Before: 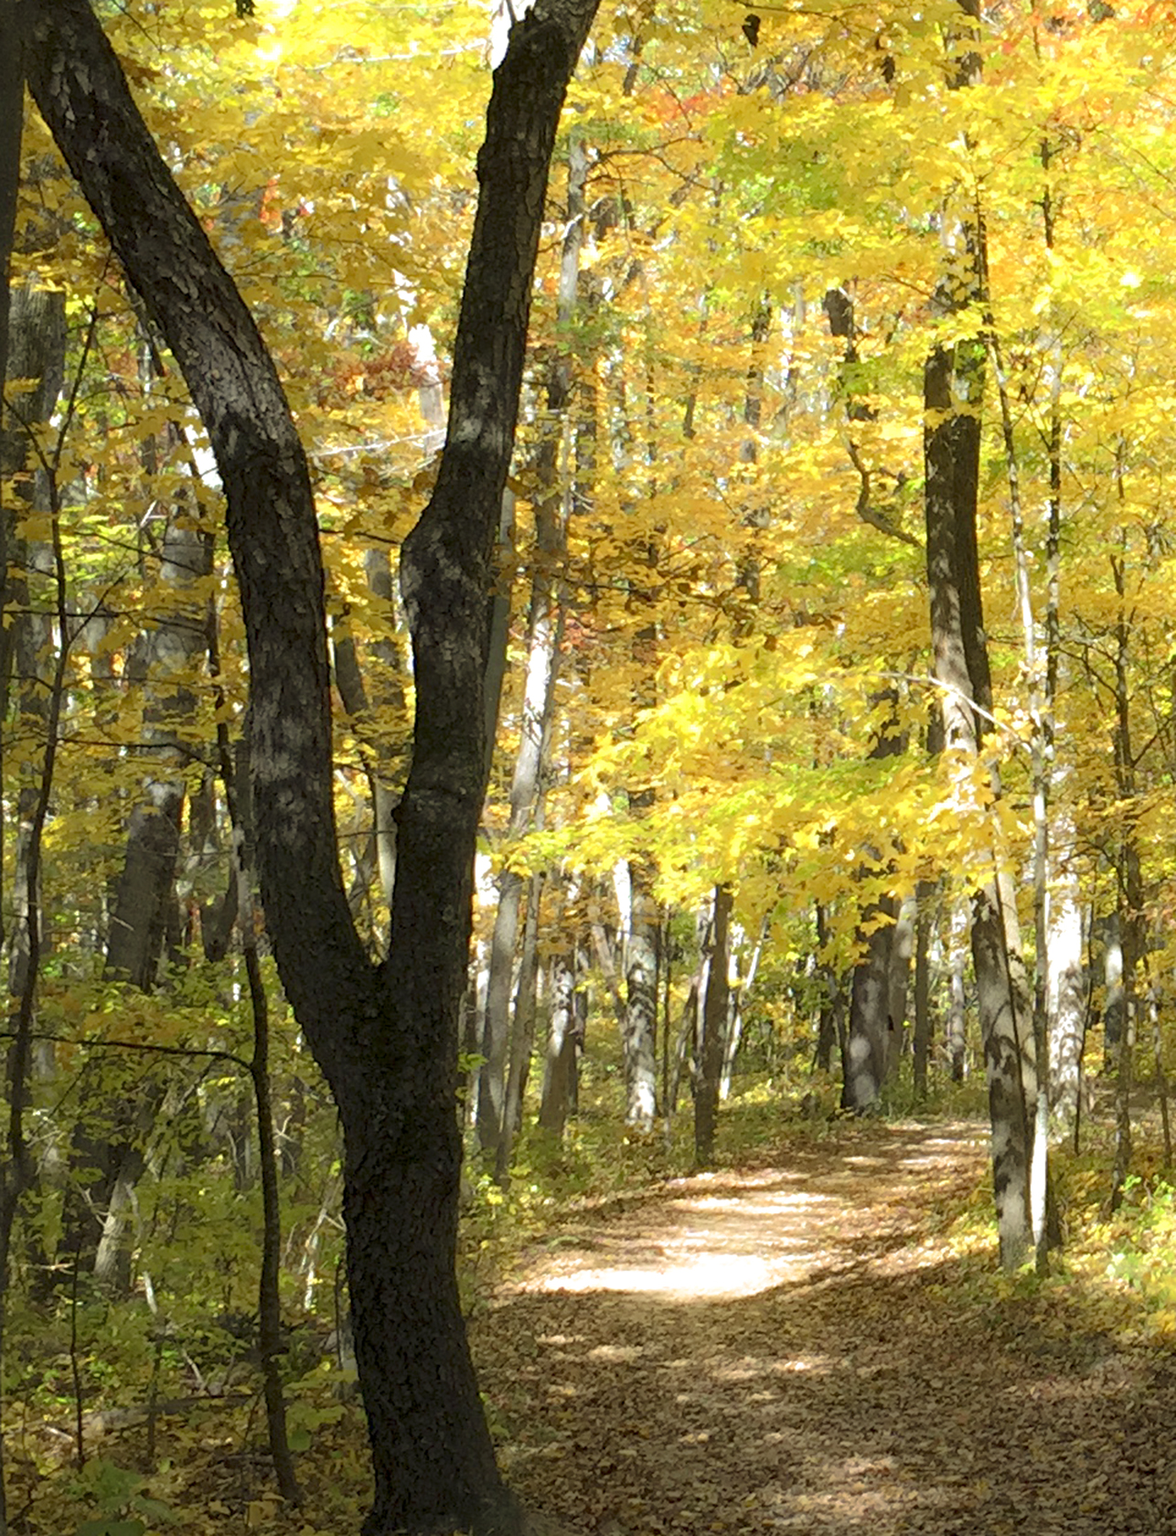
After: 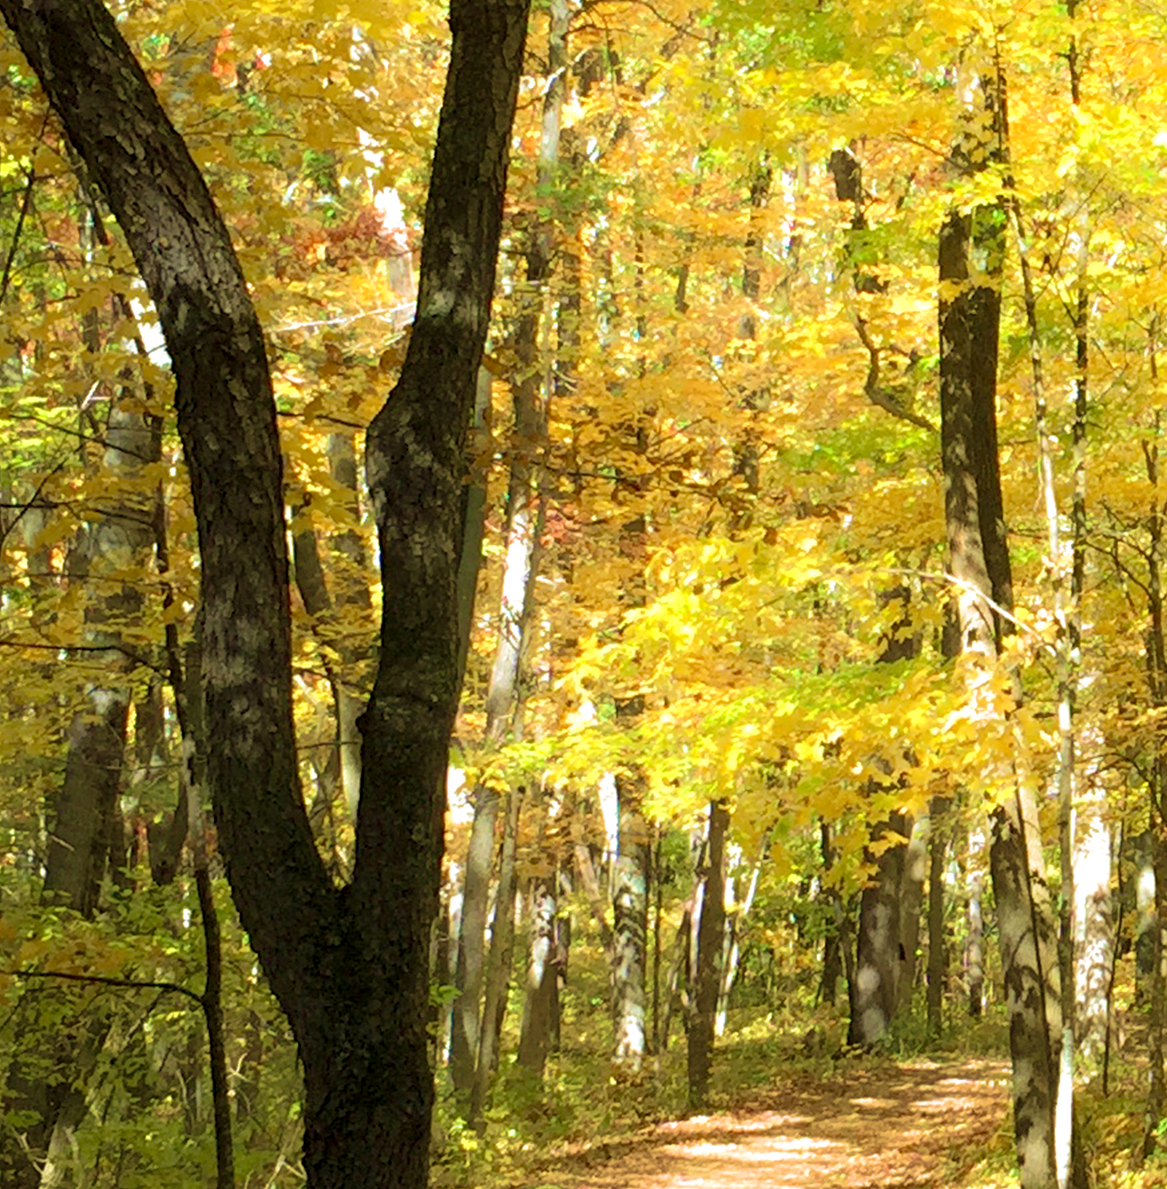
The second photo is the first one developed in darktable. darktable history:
crop: left 5.607%, top 9.991%, right 3.632%, bottom 19.211%
velvia: strength 74.94%
